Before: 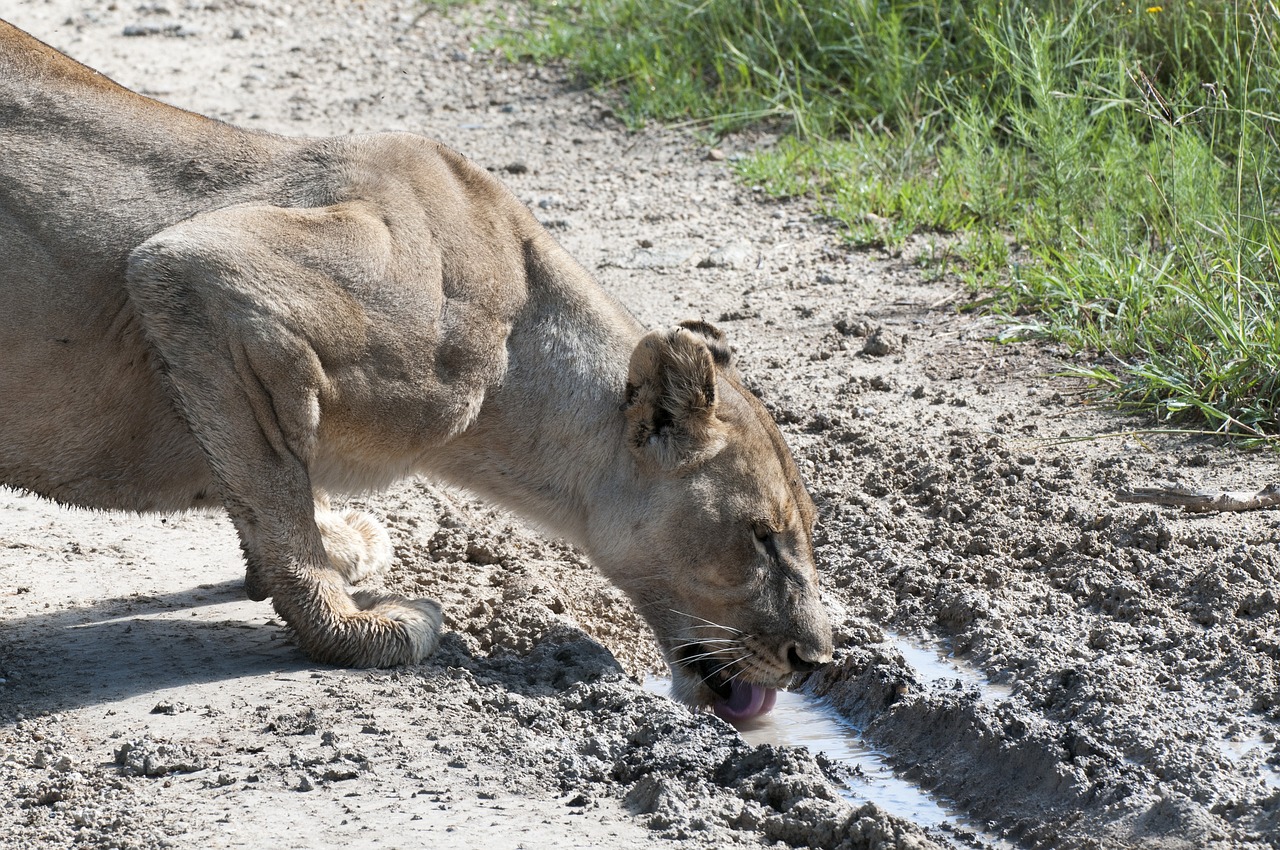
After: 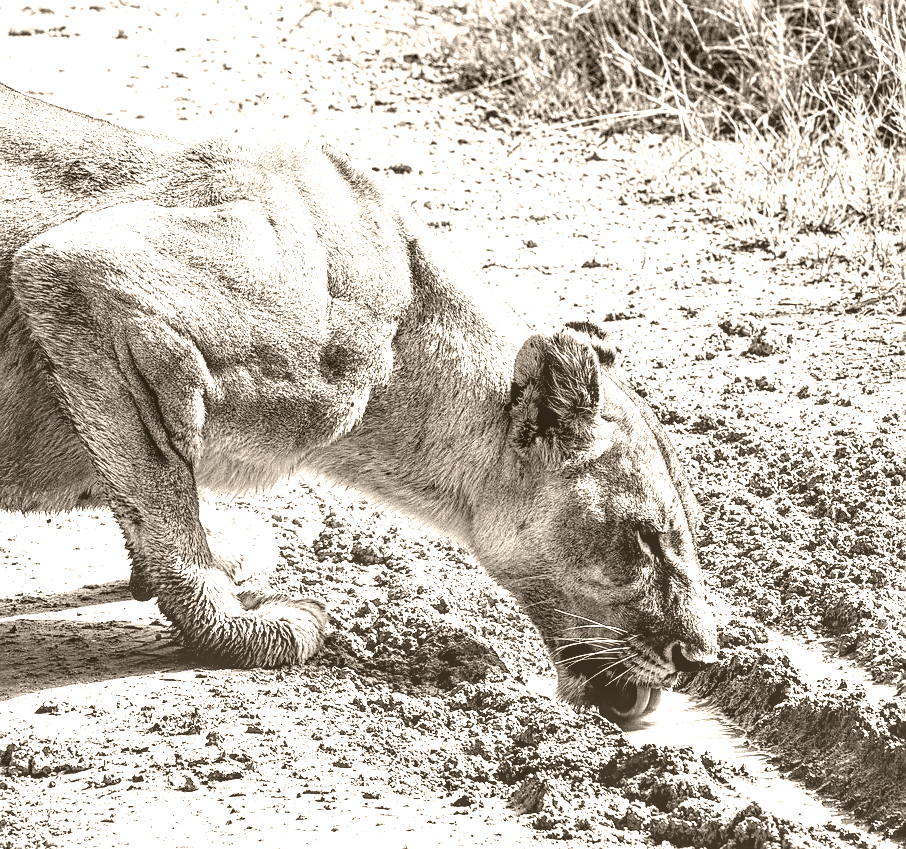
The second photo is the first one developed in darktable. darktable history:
white balance: red 1.045, blue 0.932
crop and rotate: left 9.061%, right 20.142%
local contrast: highlights 20%, shadows 70%, detail 170%
filmic rgb: black relative exposure -5 EV, hardness 2.88, contrast 1.3, highlights saturation mix -30%
color balance rgb: shadows lift › chroma 4.21%, shadows lift › hue 252.22°, highlights gain › chroma 1.36%, highlights gain › hue 50.24°, perceptual saturation grading › mid-tones 6.33%, perceptual saturation grading › shadows 72.44%, perceptual brilliance grading › highlights 11.59%, contrast 5.05%
sharpen: on, module defaults
colorize: hue 34.49°, saturation 35.33%, source mix 100%, version 1
